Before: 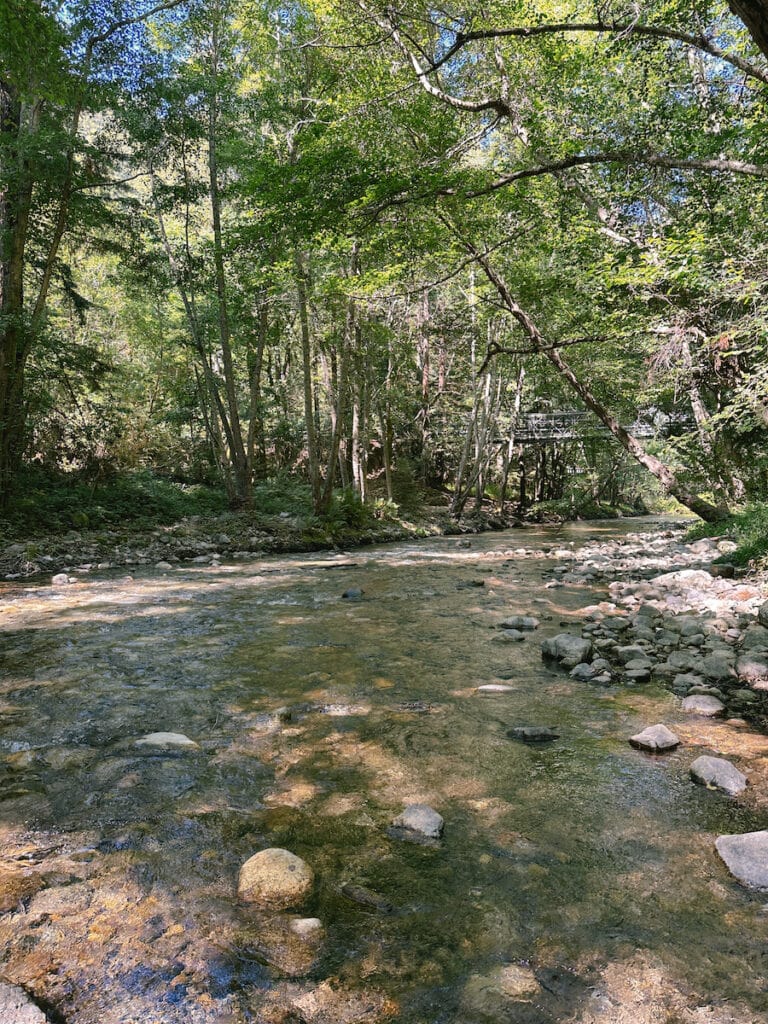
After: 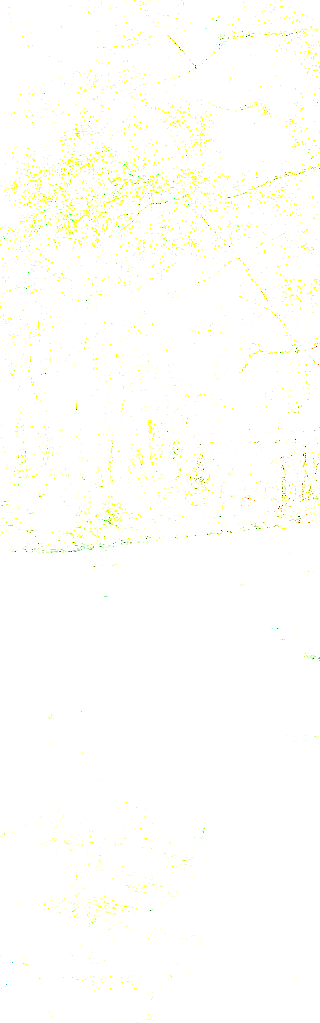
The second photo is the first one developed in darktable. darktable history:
contrast equalizer: octaves 7, y [[0.6 ×6], [0.55 ×6], [0 ×6], [0 ×6], [0 ×6]], mix 0.3
exposure: exposure 8 EV, compensate highlight preservation false
crop: left 31.229%, right 27.105%
